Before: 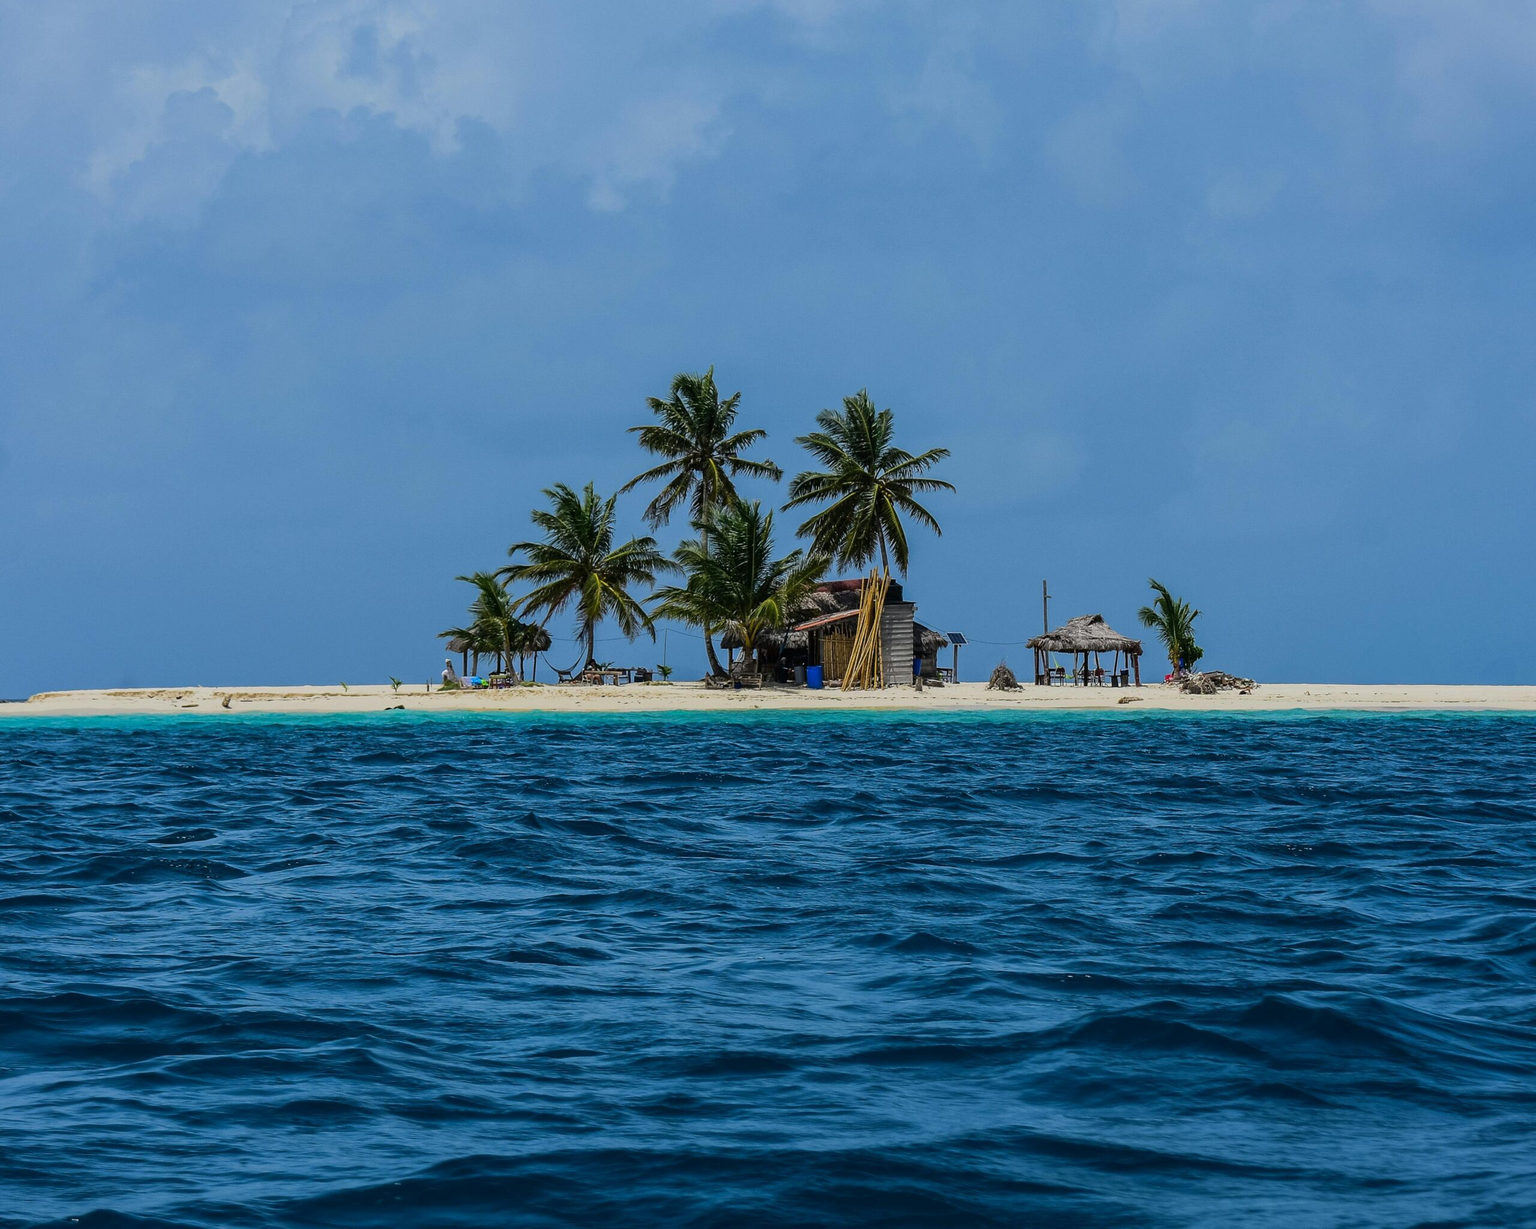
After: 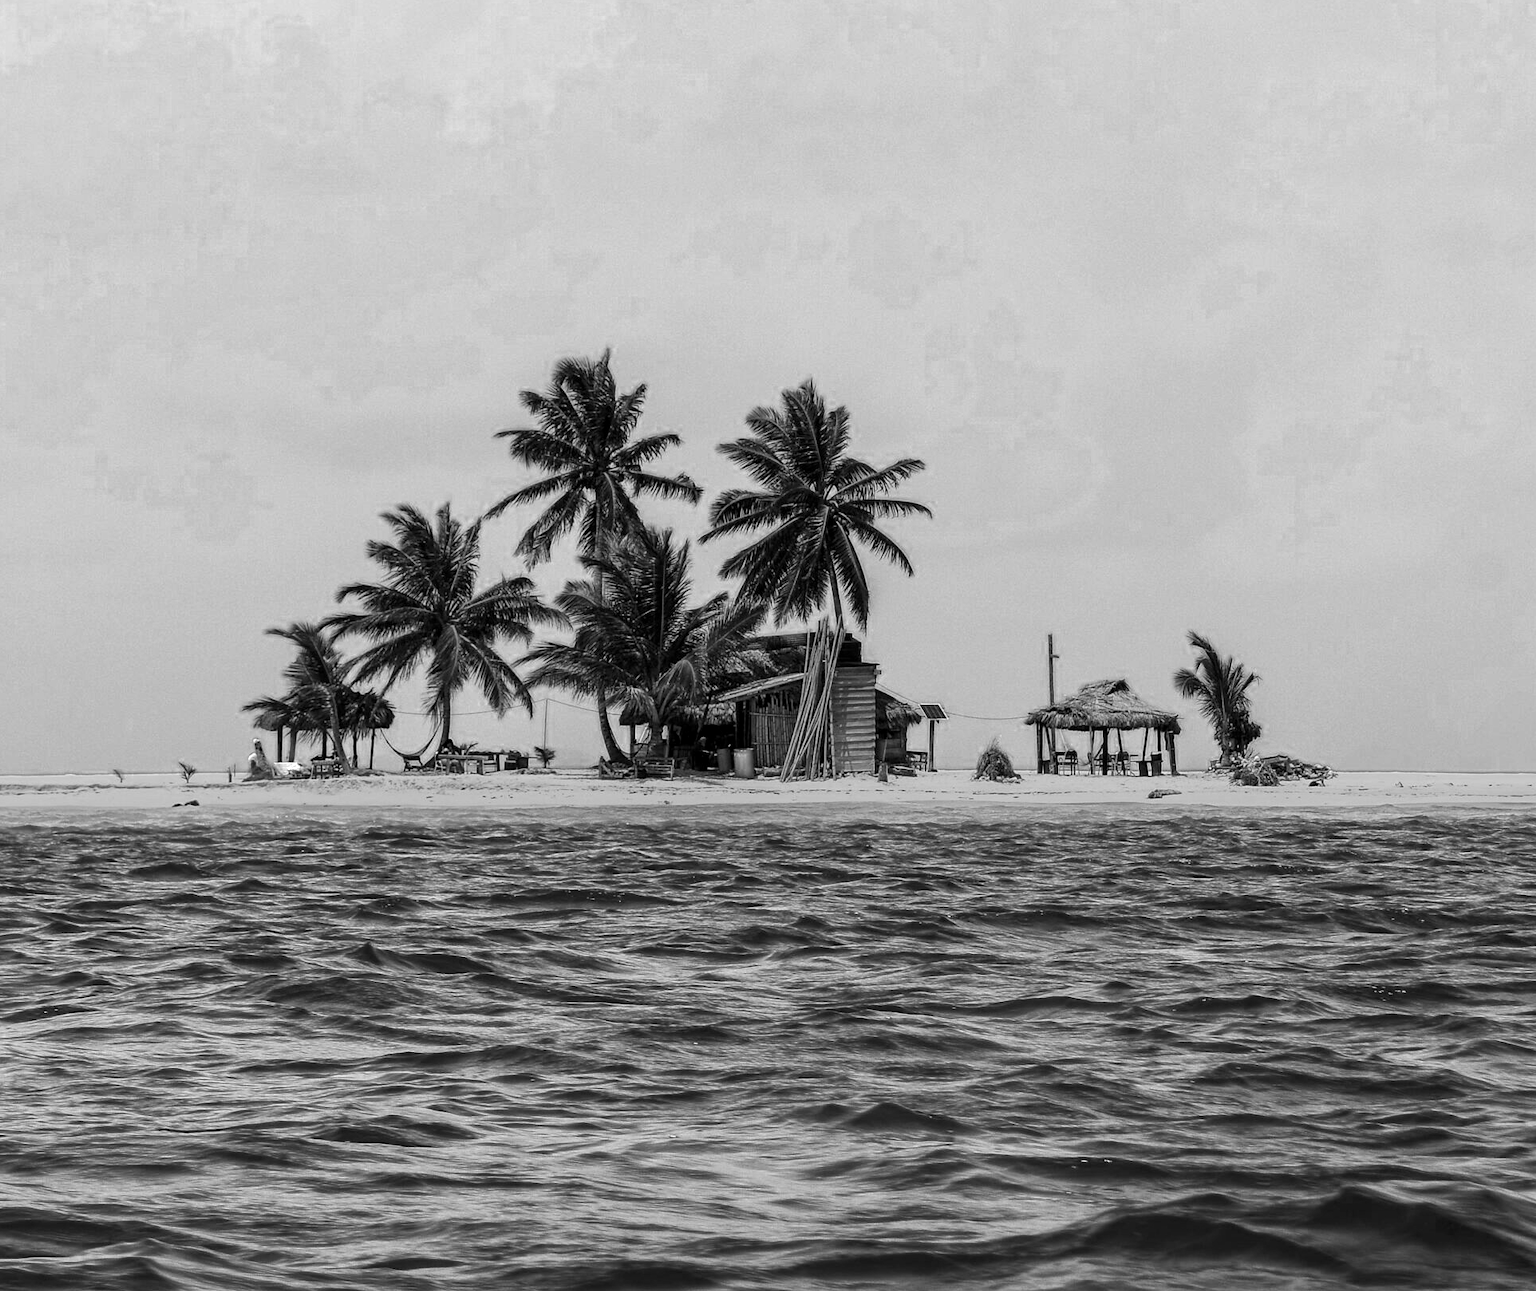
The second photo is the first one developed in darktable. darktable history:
crop: left 16.628%, top 8.442%, right 8.167%, bottom 12.528%
local contrast: highlights 102%, shadows 98%, detail 119%, midtone range 0.2
color zones: curves: ch0 [(0, 0.613) (0.01, 0.613) (0.245, 0.448) (0.498, 0.529) (0.642, 0.665) (0.879, 0.777) (0.99, 0.613)]; ch1 [(0, 0) (0.143, 0) (0.286, 0) (0.429, 0) (0.571, 0) (0.714, 0) (0.857, 0)], mix 41.19%
